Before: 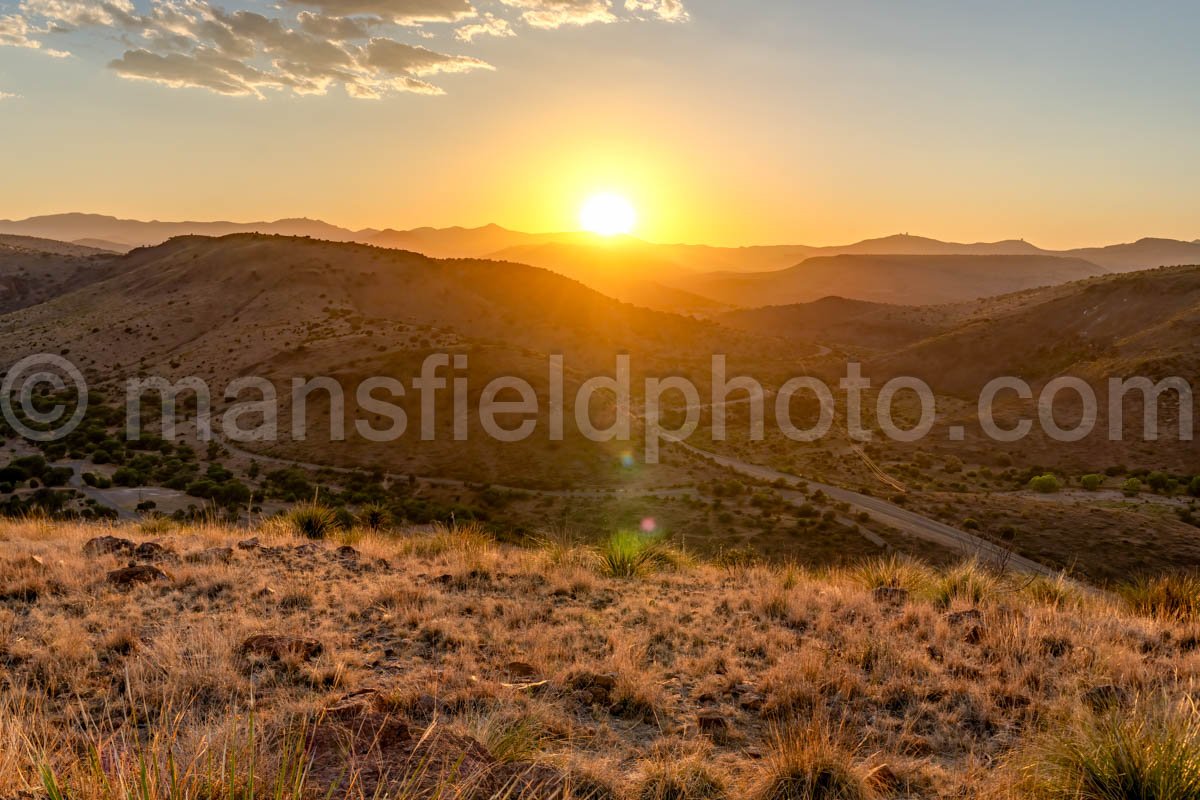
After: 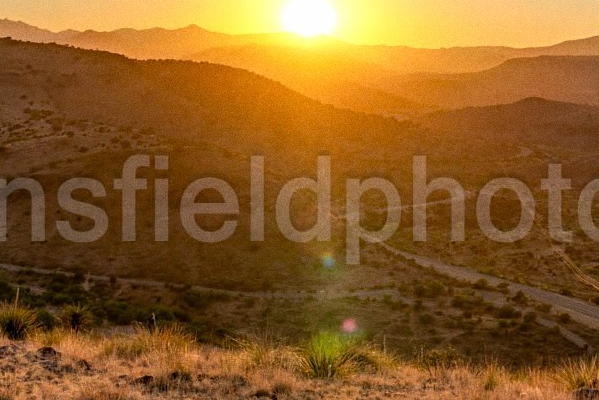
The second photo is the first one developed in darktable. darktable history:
crop: left 25%, top 25%, right 25%, bottom 25%
grain: coarseness 0.09 ISO
